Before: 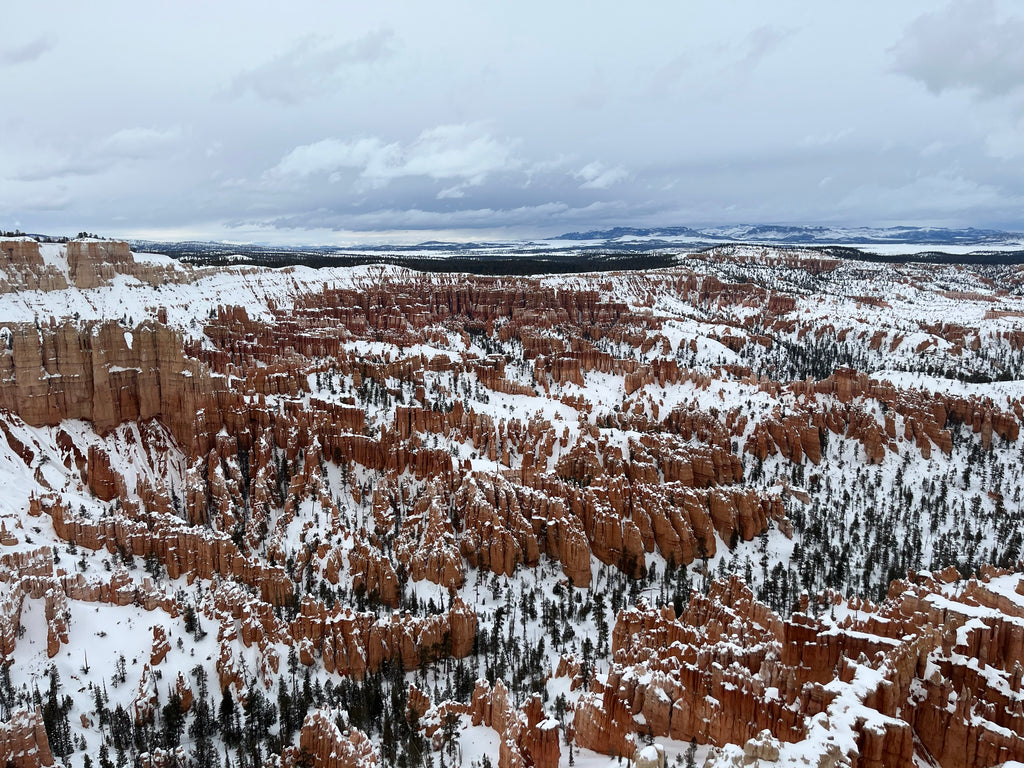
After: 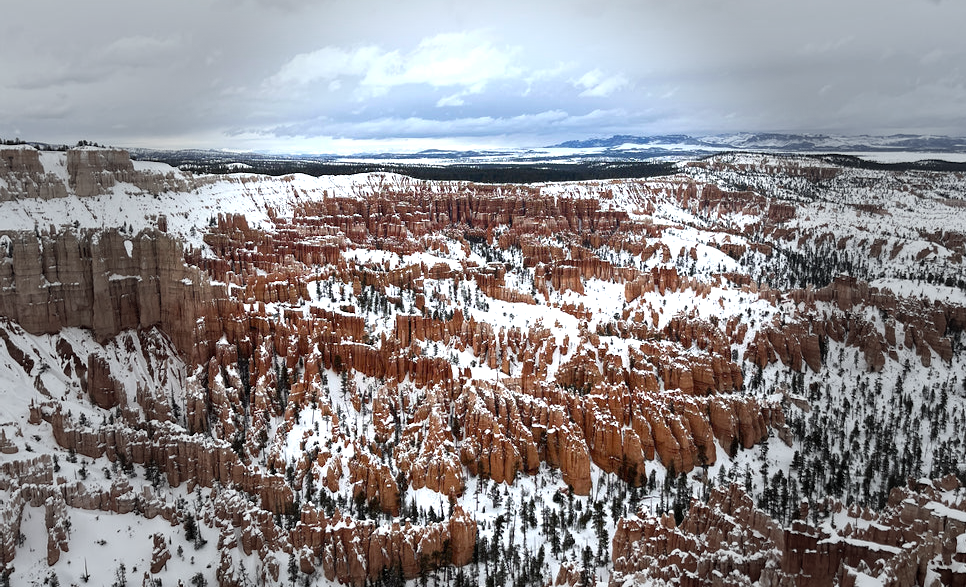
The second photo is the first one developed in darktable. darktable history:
crop and rotate: angle 0.03°, top 12.055%, right 5.513%, bottom 11.335%
exposure: black level correction 0, exposure 0.702 EV, compensate exposure bias true, compensate highlight preservation false
vignetting: fall-off start 39.05%, fall-off radius 39.91%, brightness -0.575, dithering 8-bit output
